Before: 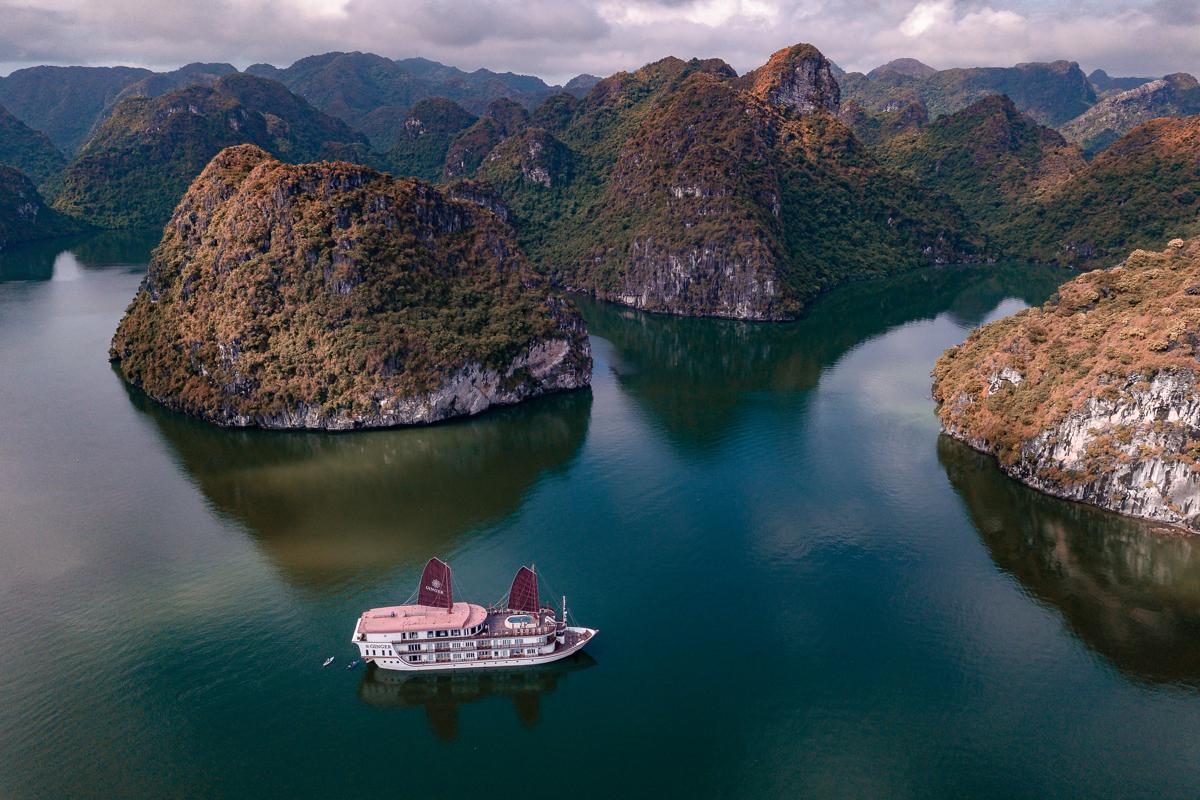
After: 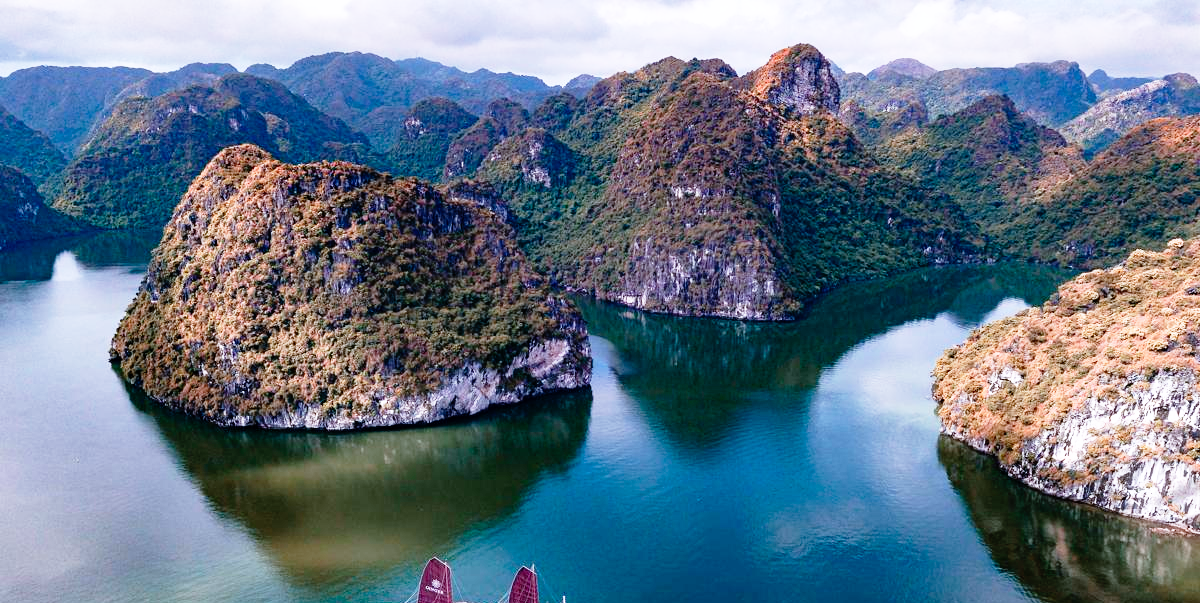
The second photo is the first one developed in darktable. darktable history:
contrast equalizer: y [[0.6 ×6], [0.55 ×6], [0 ×6], [0 ×6], [0 ×6]], mix 0.152
crop: bottom 24.507%
color calibration: x 0.37, y 0.382, temperature 4318.59 K
base curve: curves: ch0 [(0, 0) (0.012, 0.01) (0.073, 0.168) (0.31, 0.711) (0.645, 0.957) (1, 1)], preserve colors none
